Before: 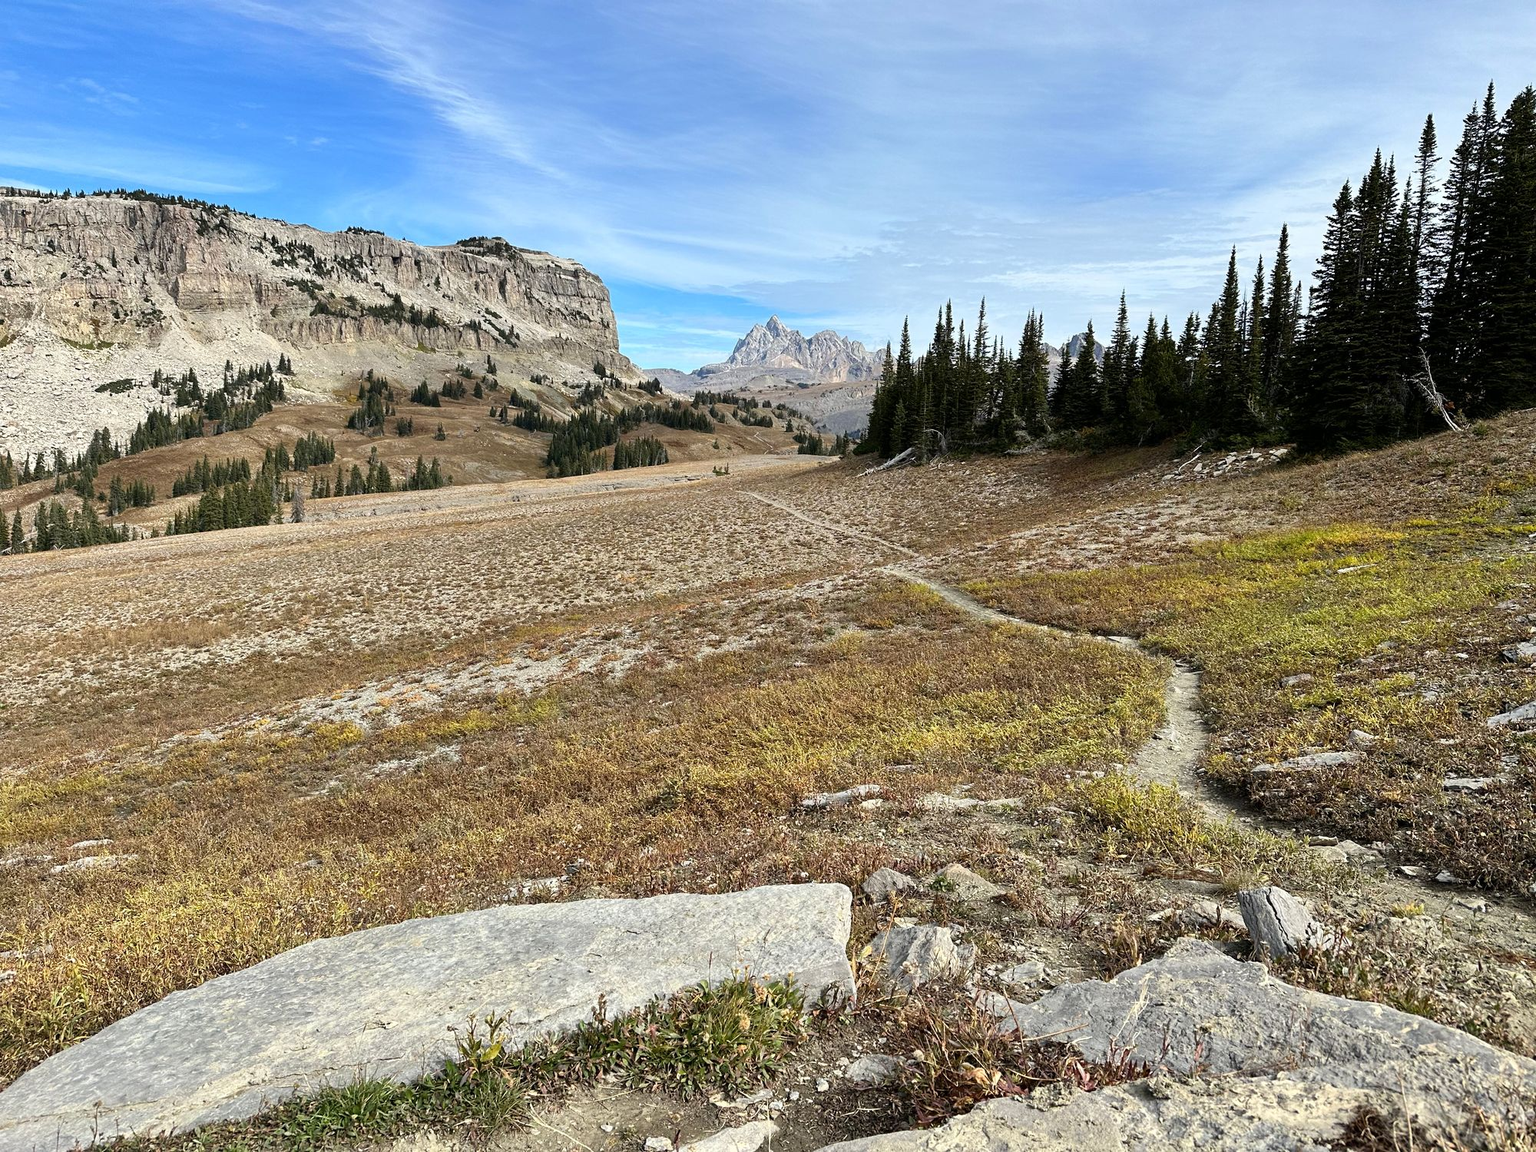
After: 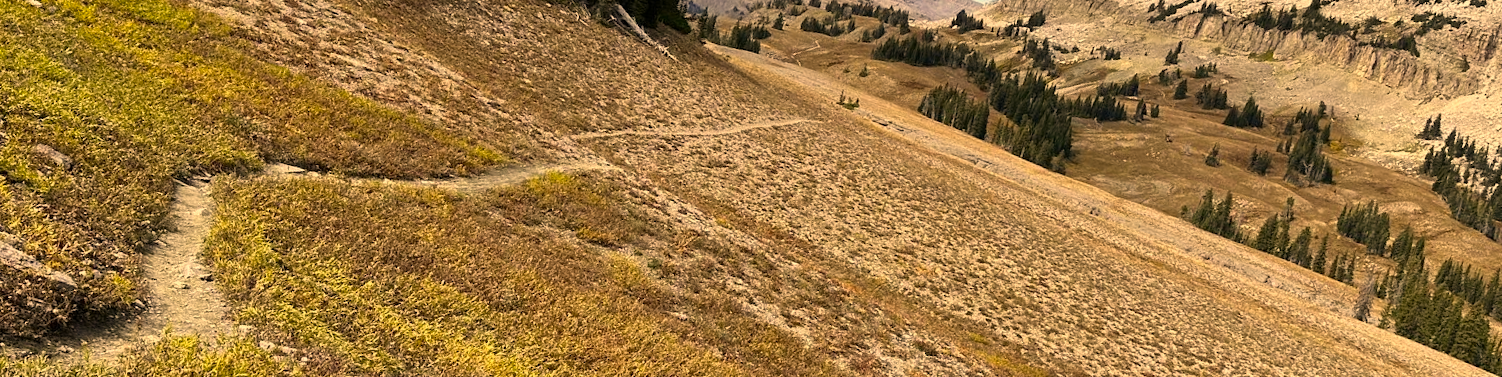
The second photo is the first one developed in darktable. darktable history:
crop and rotate: angle 16.12°, top 30.835%, bottom 35.653%
color correction: highlights a* 15, highlights b* 31.55
